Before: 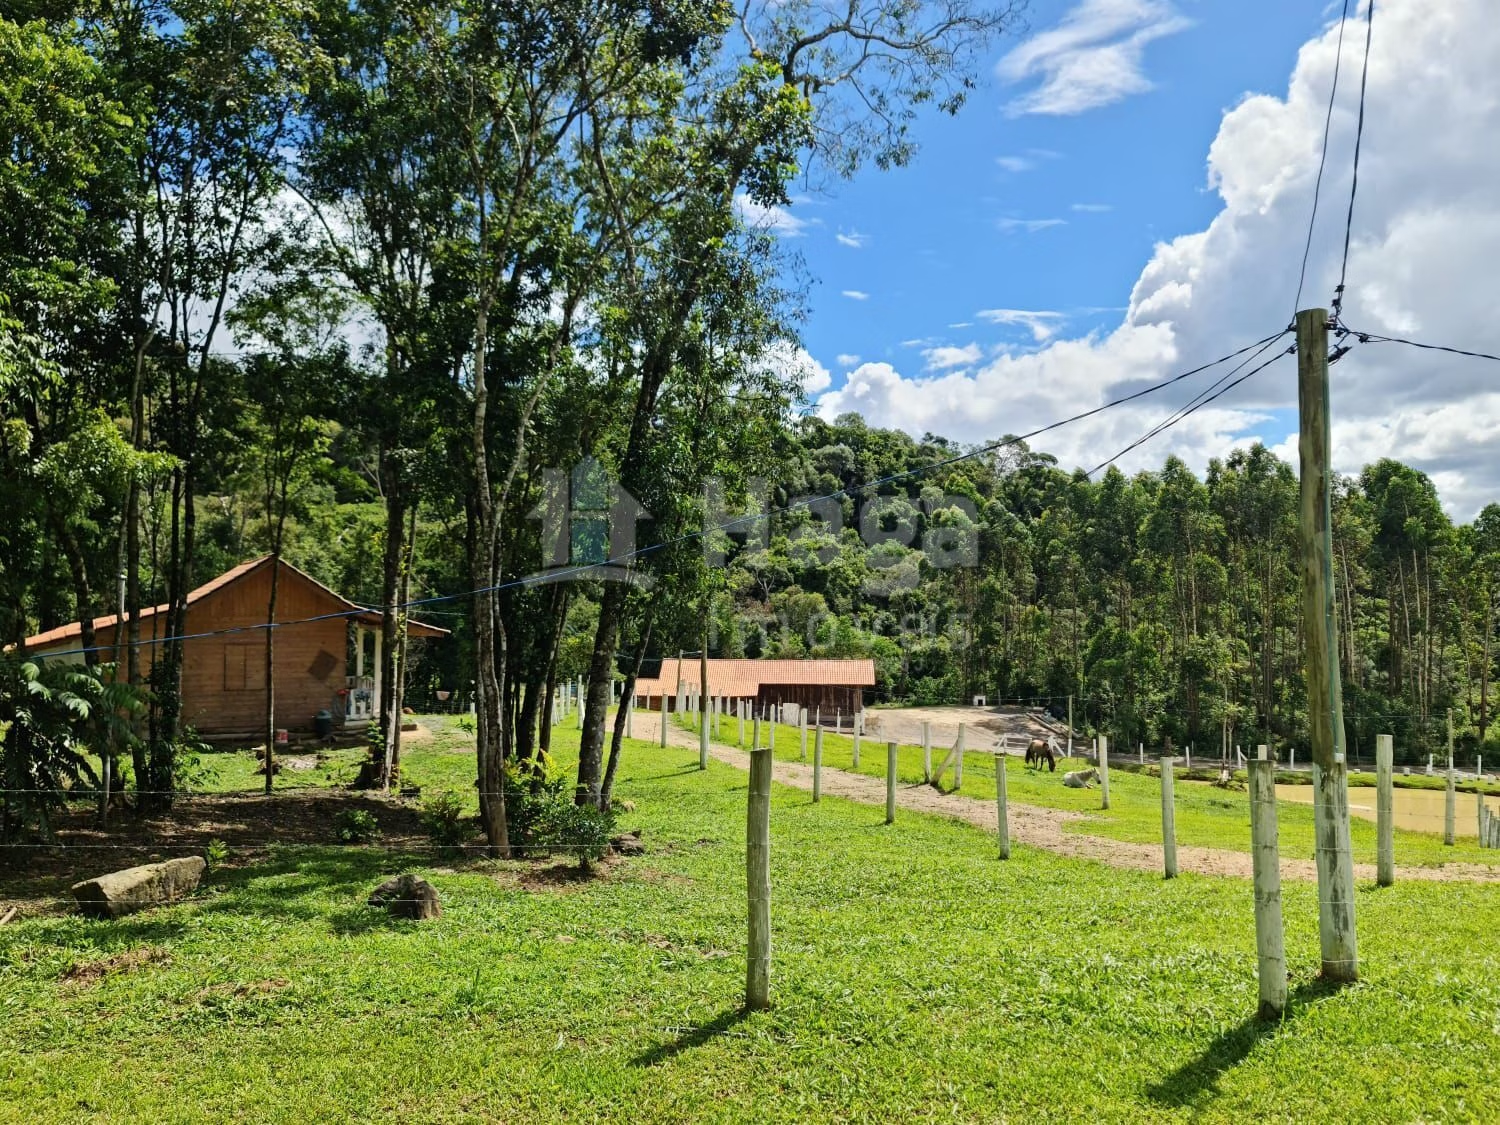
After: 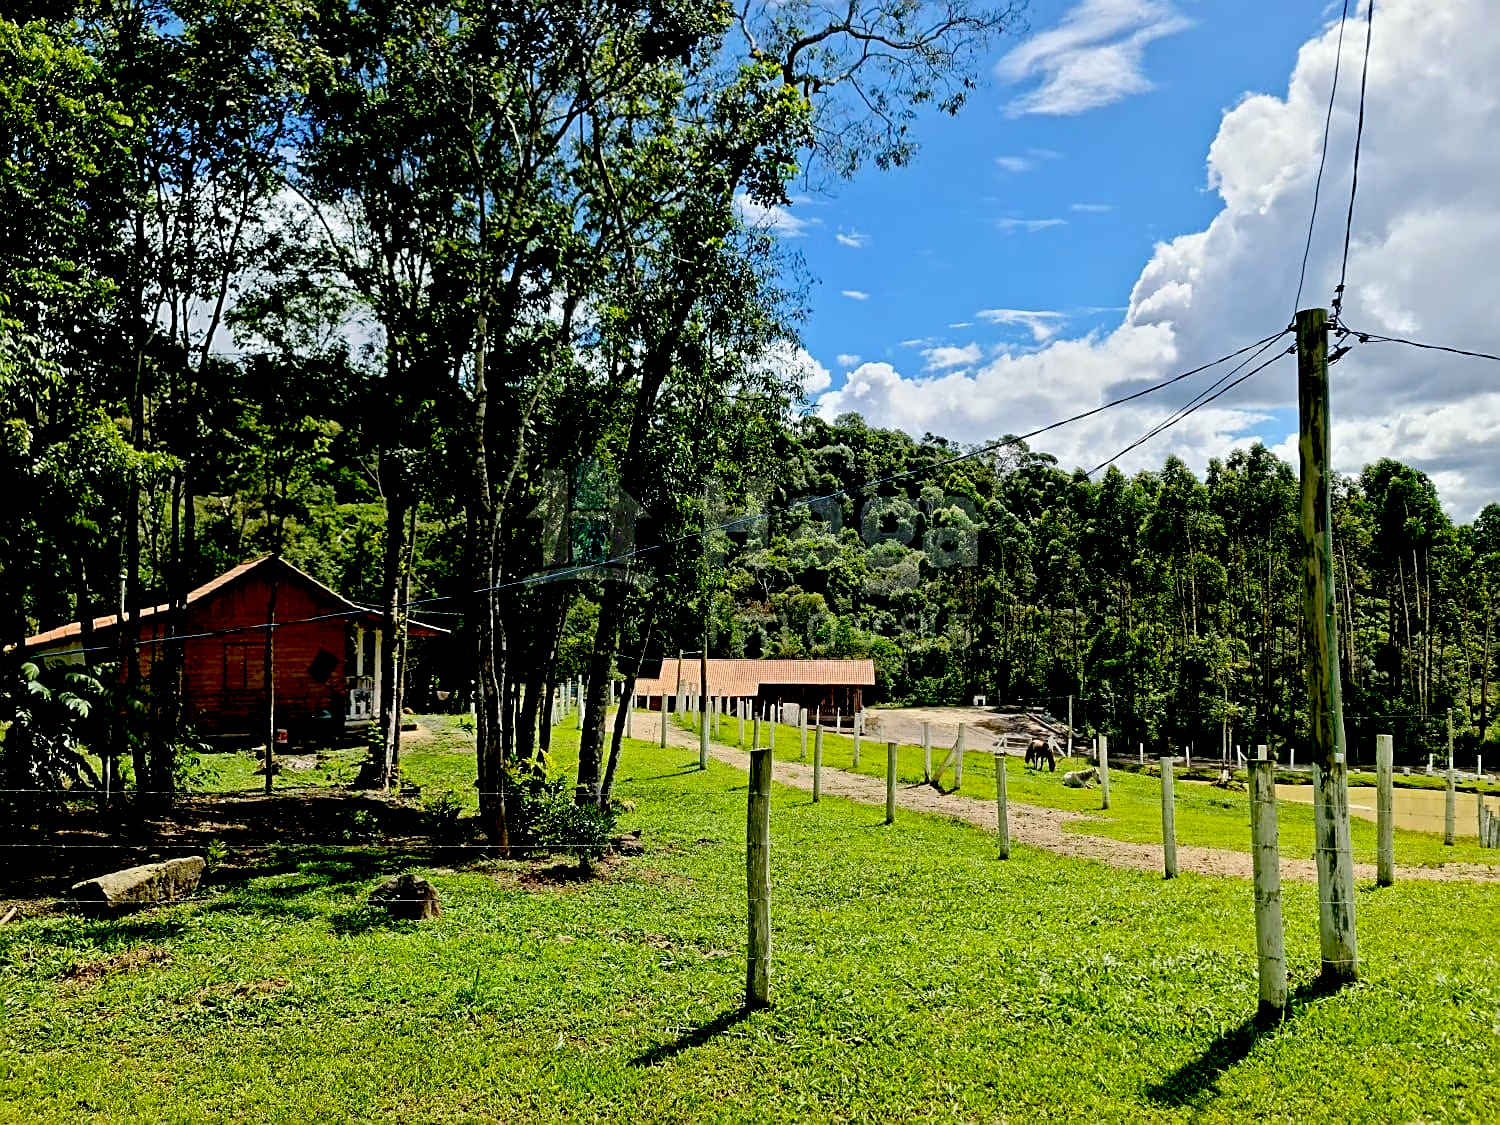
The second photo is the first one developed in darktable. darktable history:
sharpen: on, module defaults
exposure: black level correction 0.055, exposure -0.032 EV, compensate highlight preservation false
